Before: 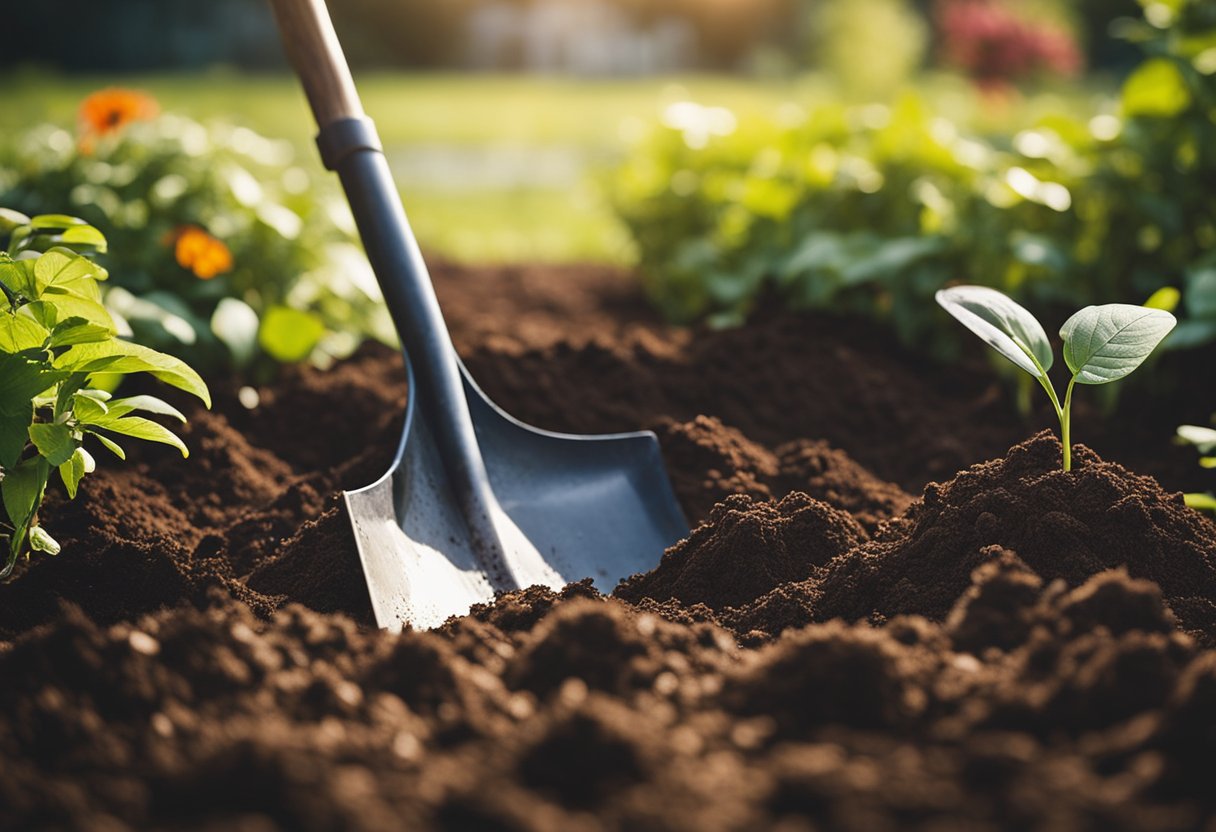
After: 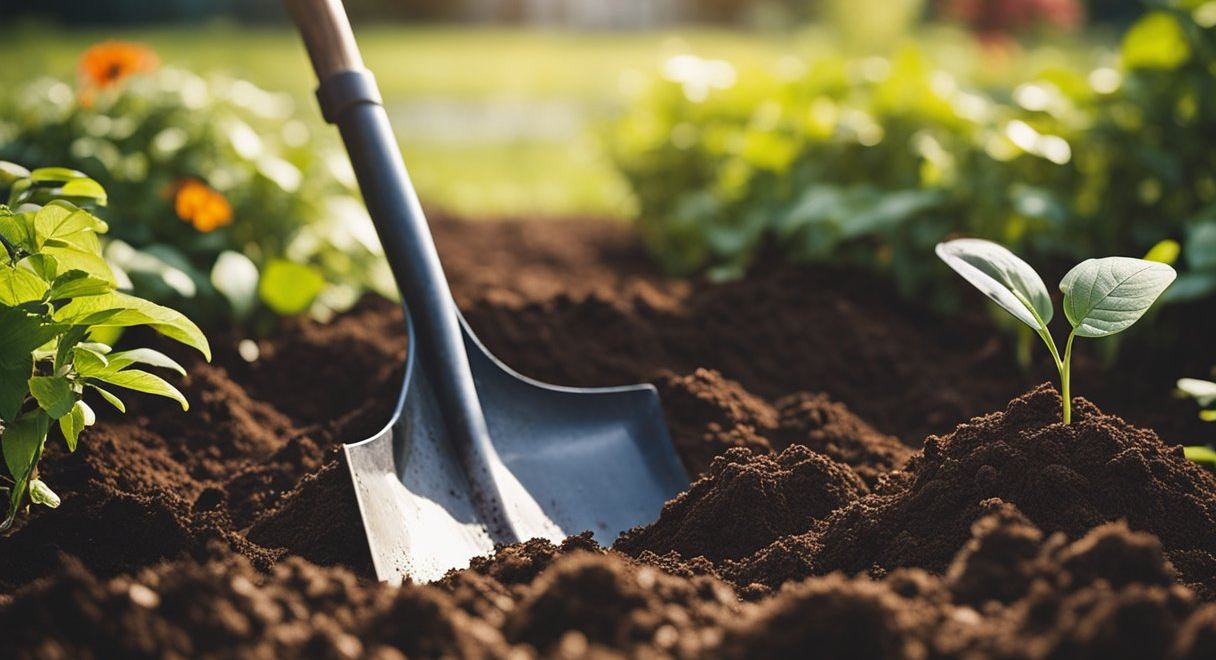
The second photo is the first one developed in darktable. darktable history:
white balance: emerald 1
crop and rotate: top 5.667%, bottom 14.937%
